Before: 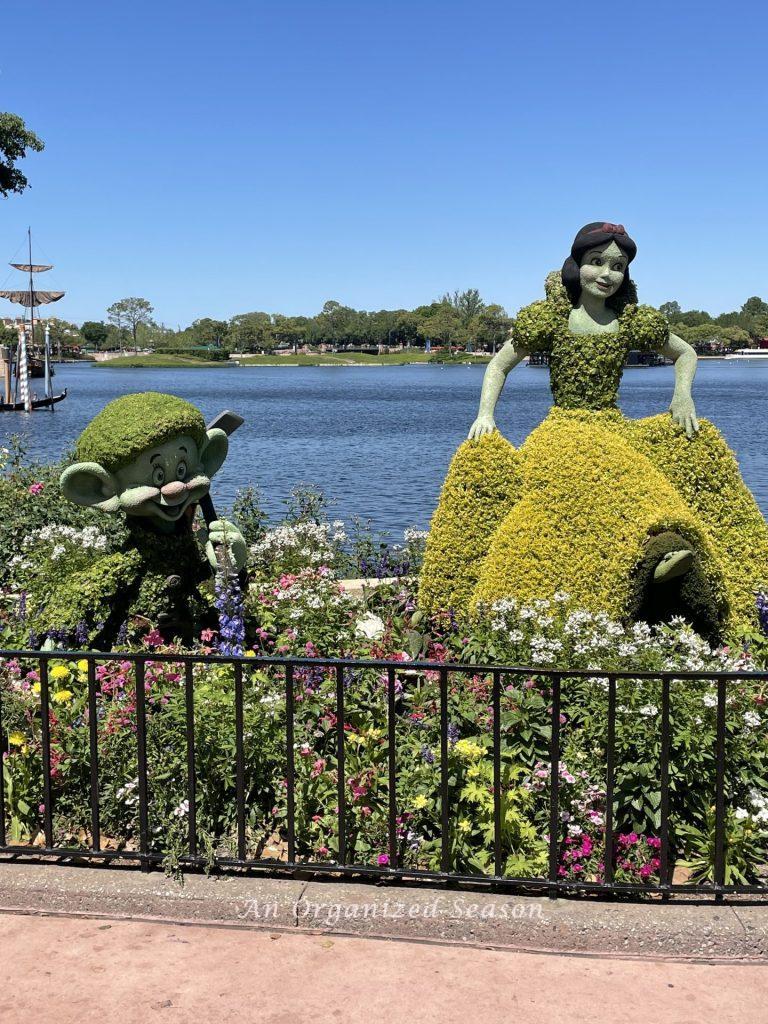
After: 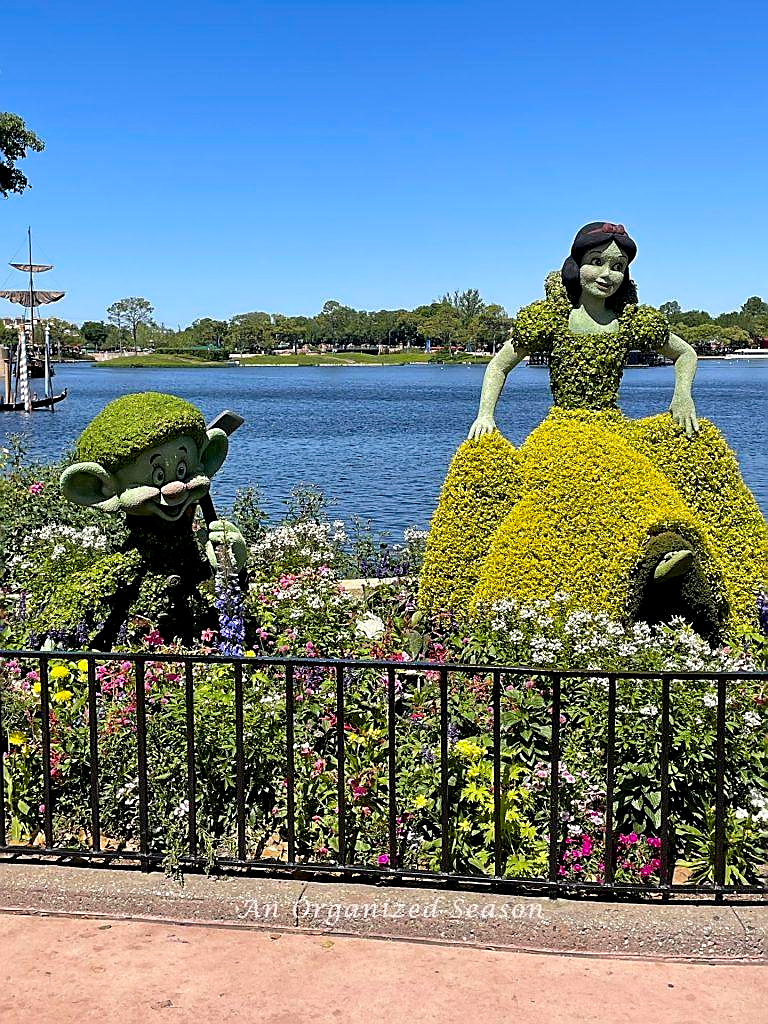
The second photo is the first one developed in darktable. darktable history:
color balance rgb: perceptual saturation grading › global saturation 18.764%
exposure: black level correction 0.005, exposure 0.017 EV, compensate highlight preservation false
sharpen: radius 1.36, amount 1.233, threshold 0.847
contrast brightness saturation: saturation 0.135
